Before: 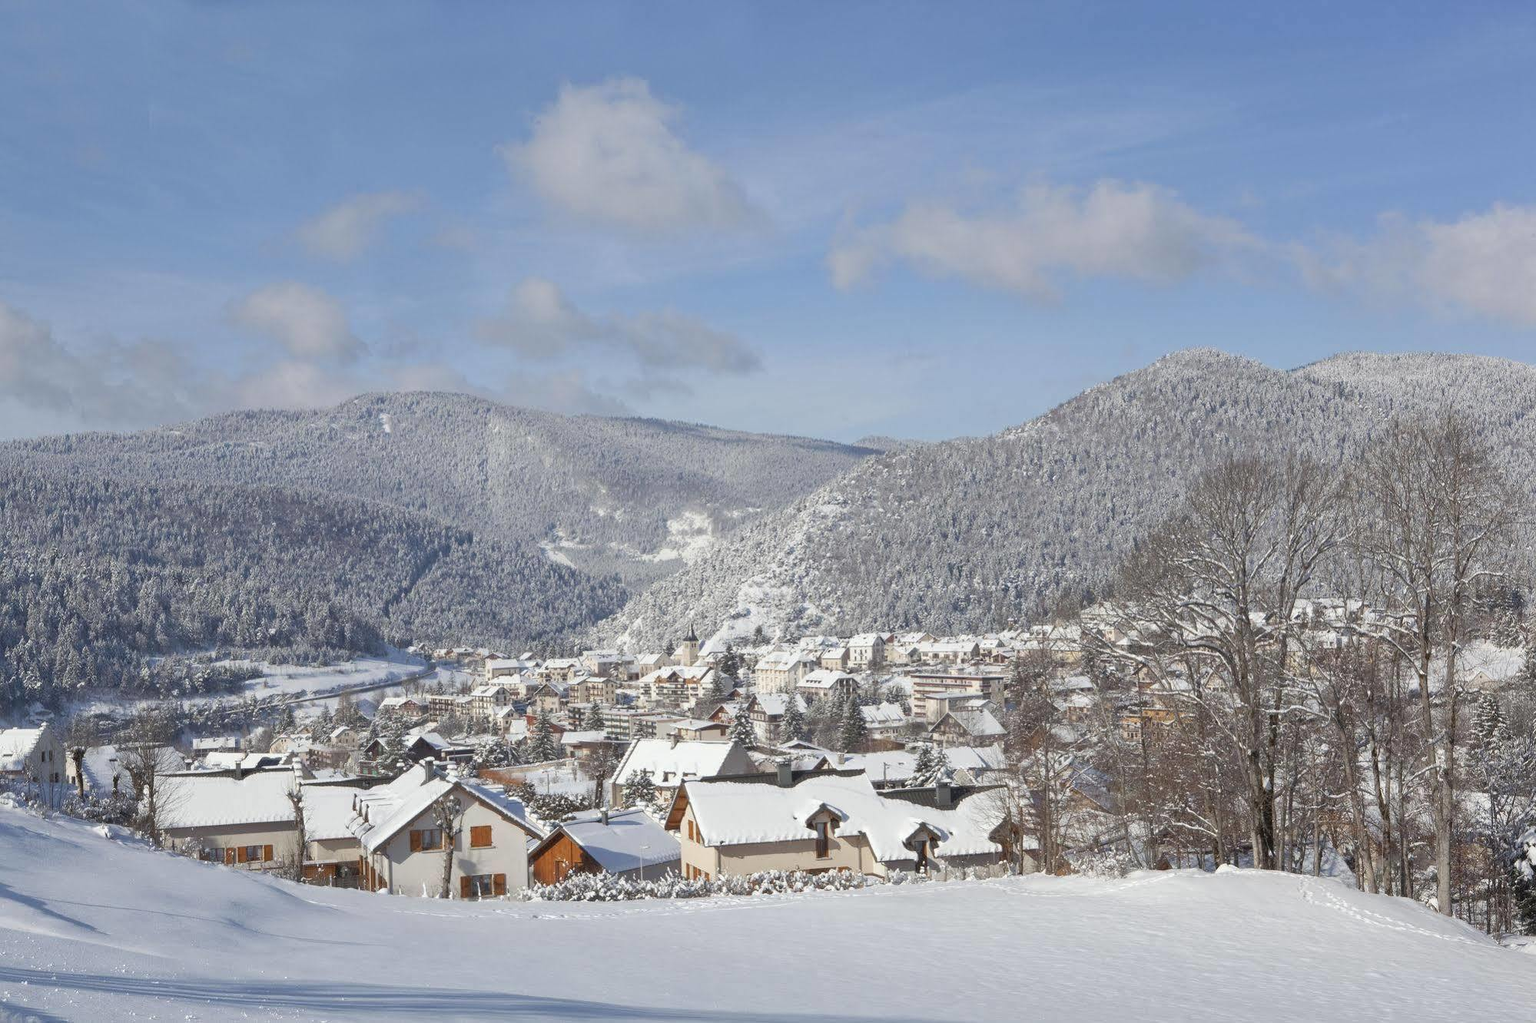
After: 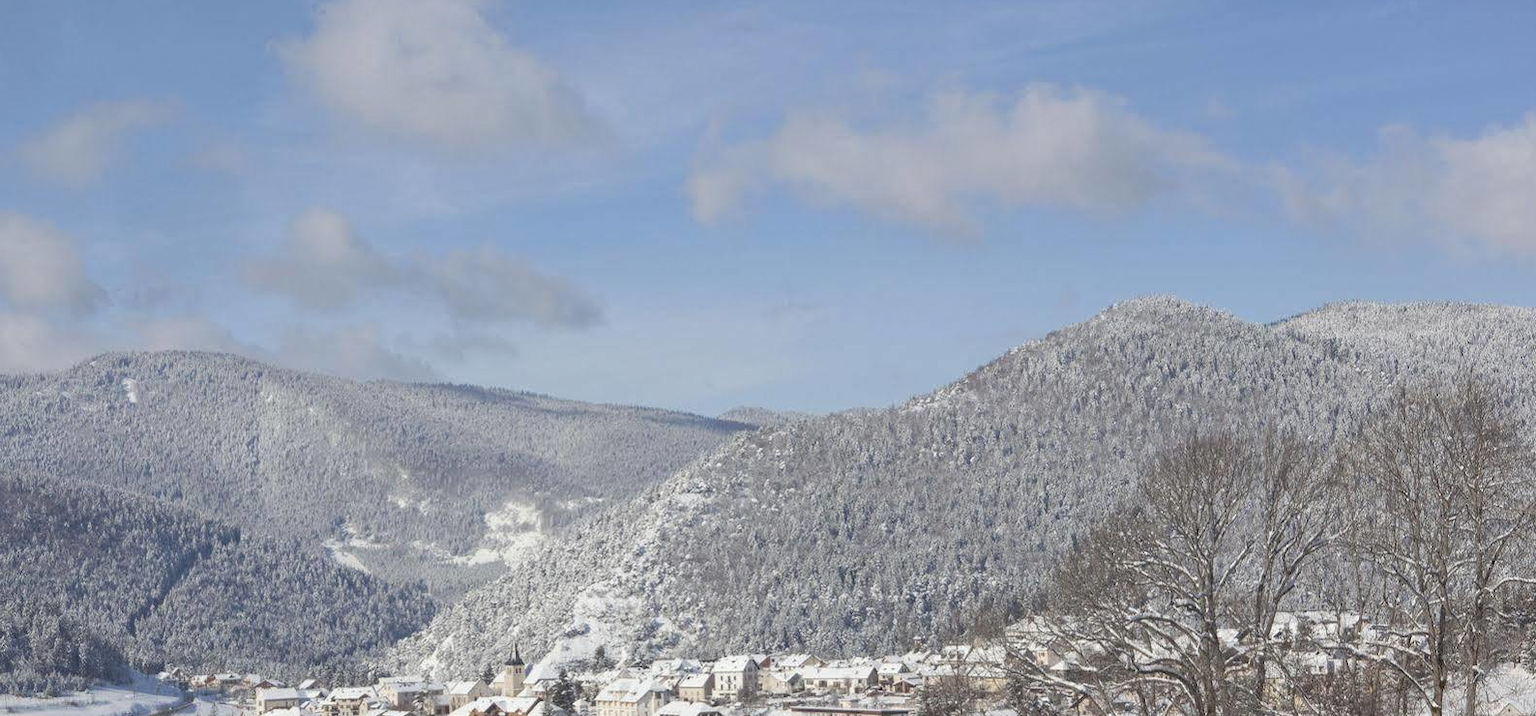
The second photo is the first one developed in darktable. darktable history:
vignetting: fall-off start 100%, fall-off radius 71%, brightness -0.434, saturation -0.2, width/height ratio 1.178, dithering 8-bit output, unbound false
tone equalizer: on, module defaults
crop: left 18.38%, top 11.092%, right 2.134%, bottom 33.217%
